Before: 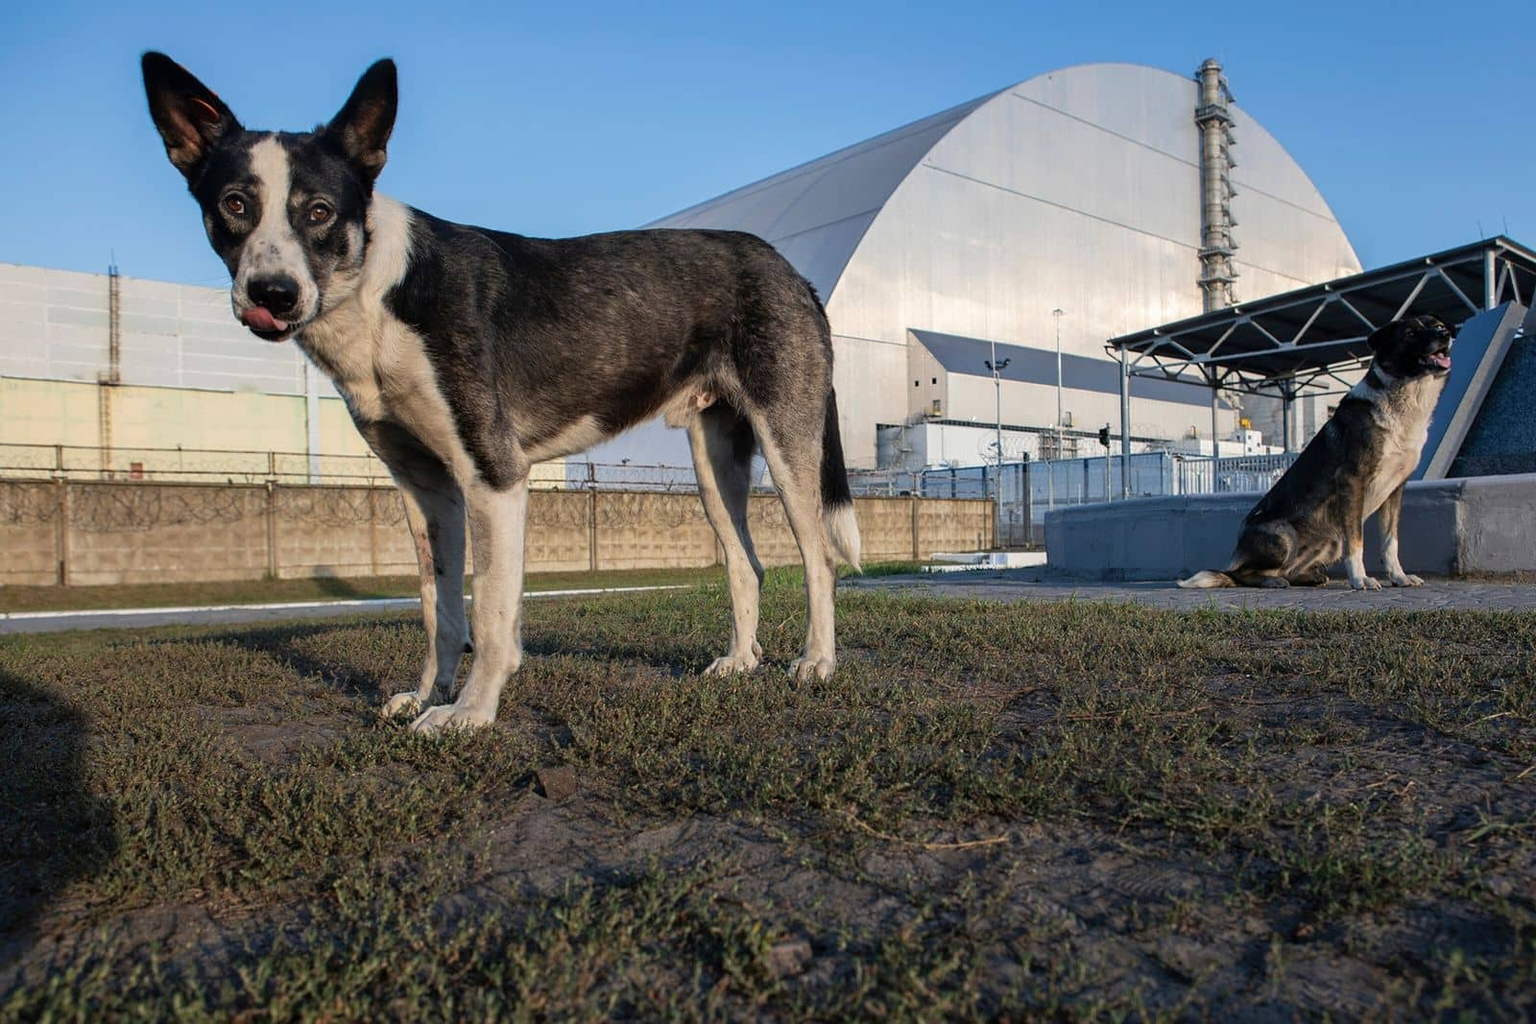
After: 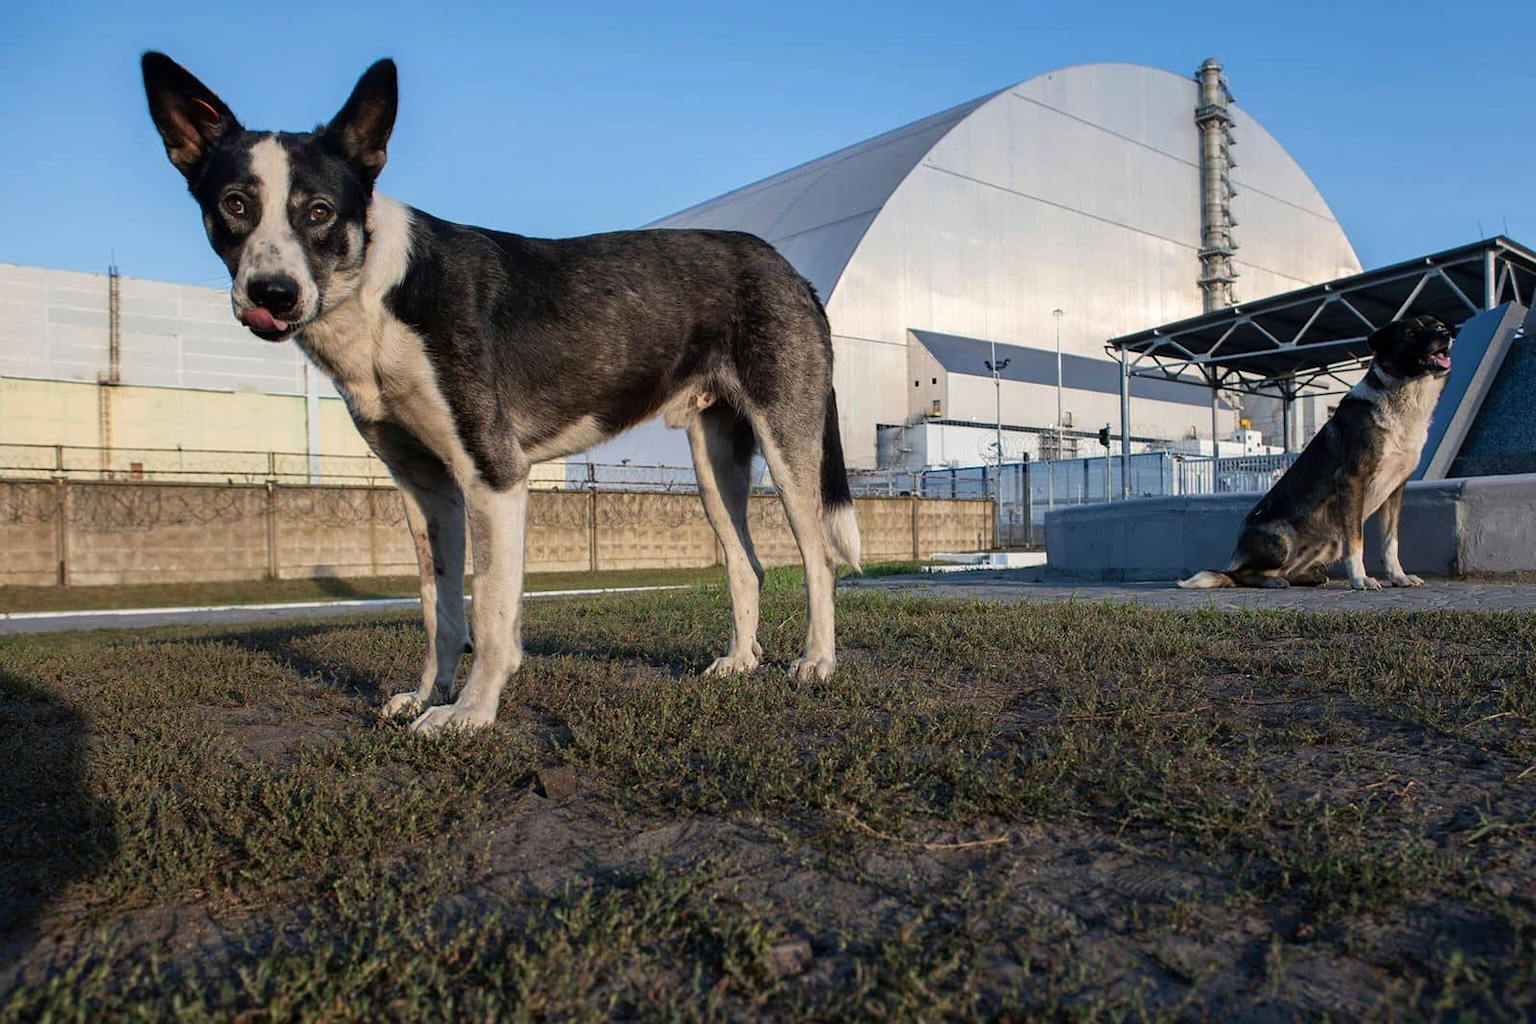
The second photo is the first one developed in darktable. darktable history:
contrast brightness saturation: contrast 0.079, saturation 0.016
